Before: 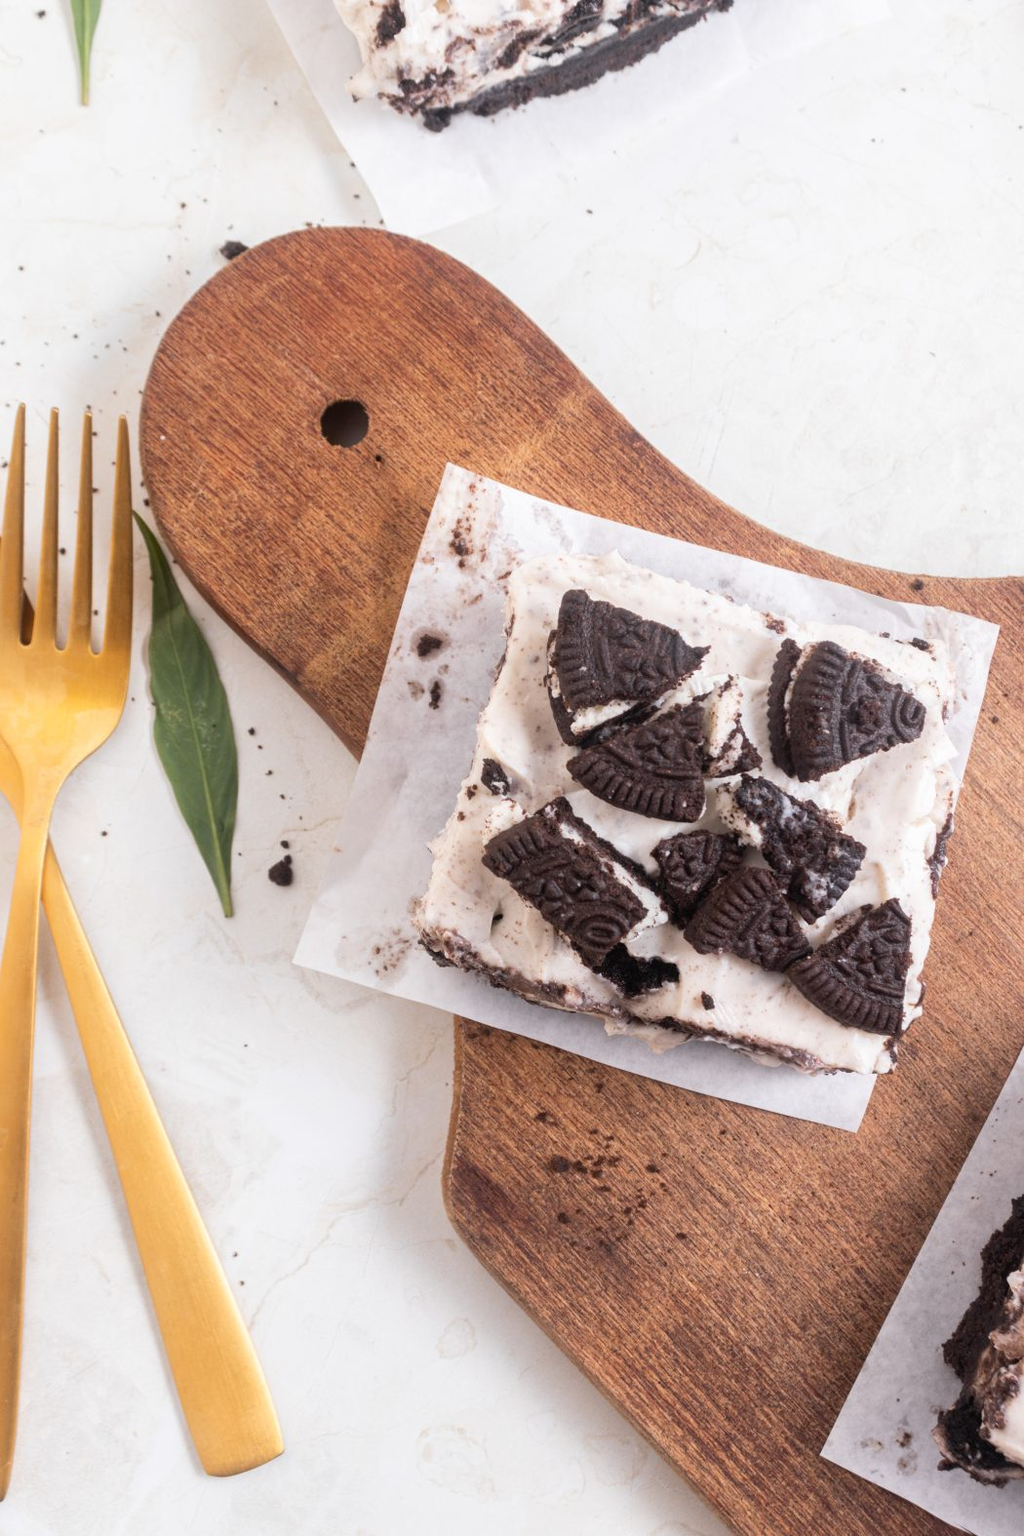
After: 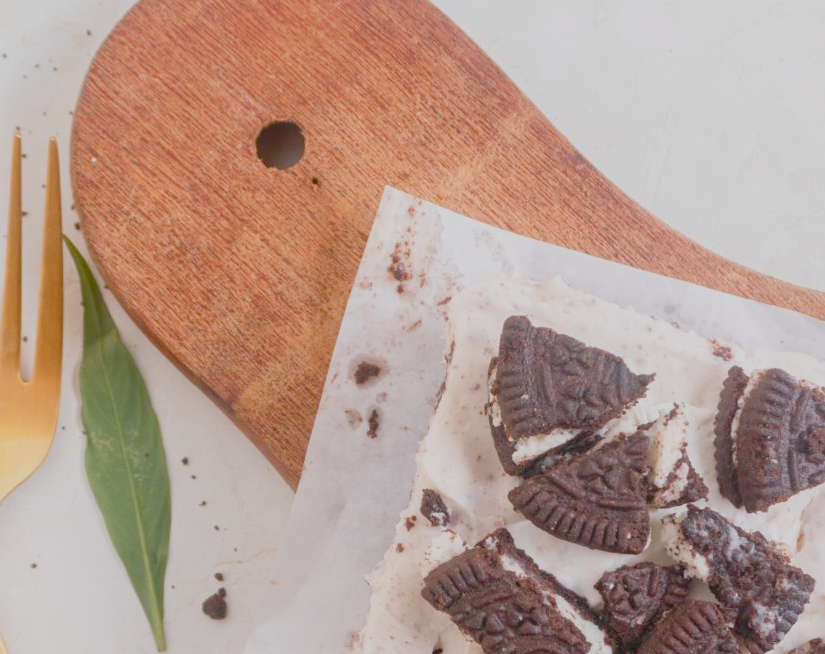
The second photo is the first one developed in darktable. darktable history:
crop: left 7.036%, top 18.398%, right 14.379%, bottom 40.043%
color balance rgb: shadows lift › chroma 1%, shadows lift › hue 113°, highlights gain › chroma 0.2%, highlights gain › hue 333°, perceptual saturation grading › global saturation 20%, perceptual saturation grading › highlights -50%, perceptual saturation grading › shadows 25%, contrast -30%
contrast brightness saturation: brightness 0.13
